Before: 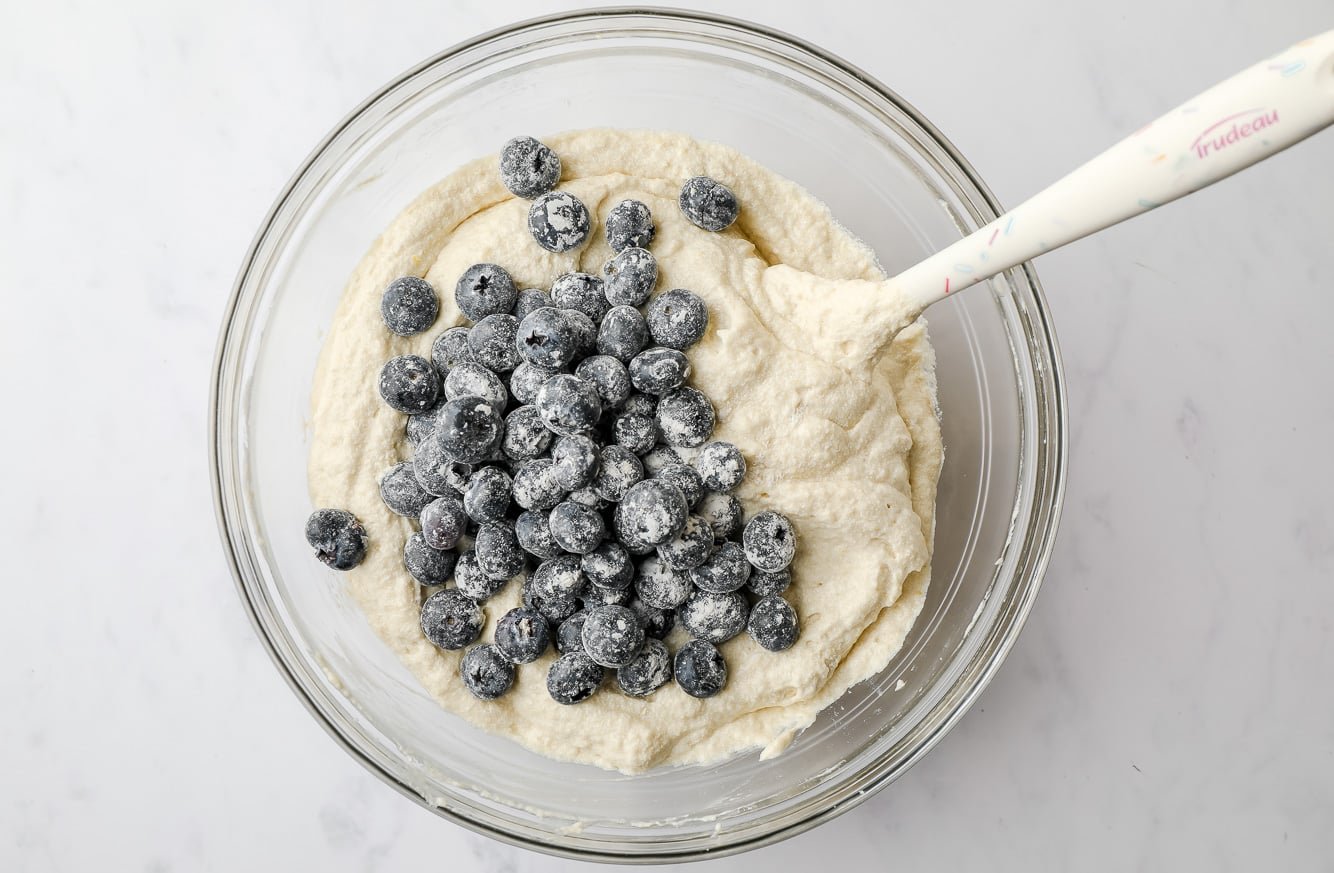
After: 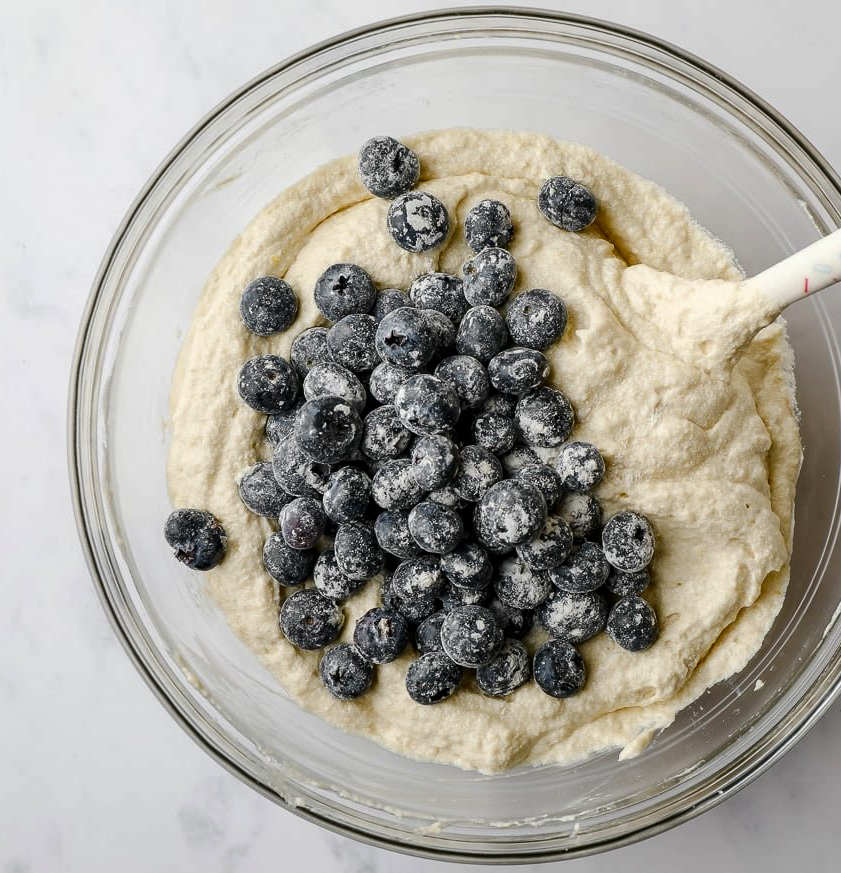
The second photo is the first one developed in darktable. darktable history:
contrast brightness saturation: brightness -0.252, saturation 0.199
crop: left 10.64%, right 26.298%
